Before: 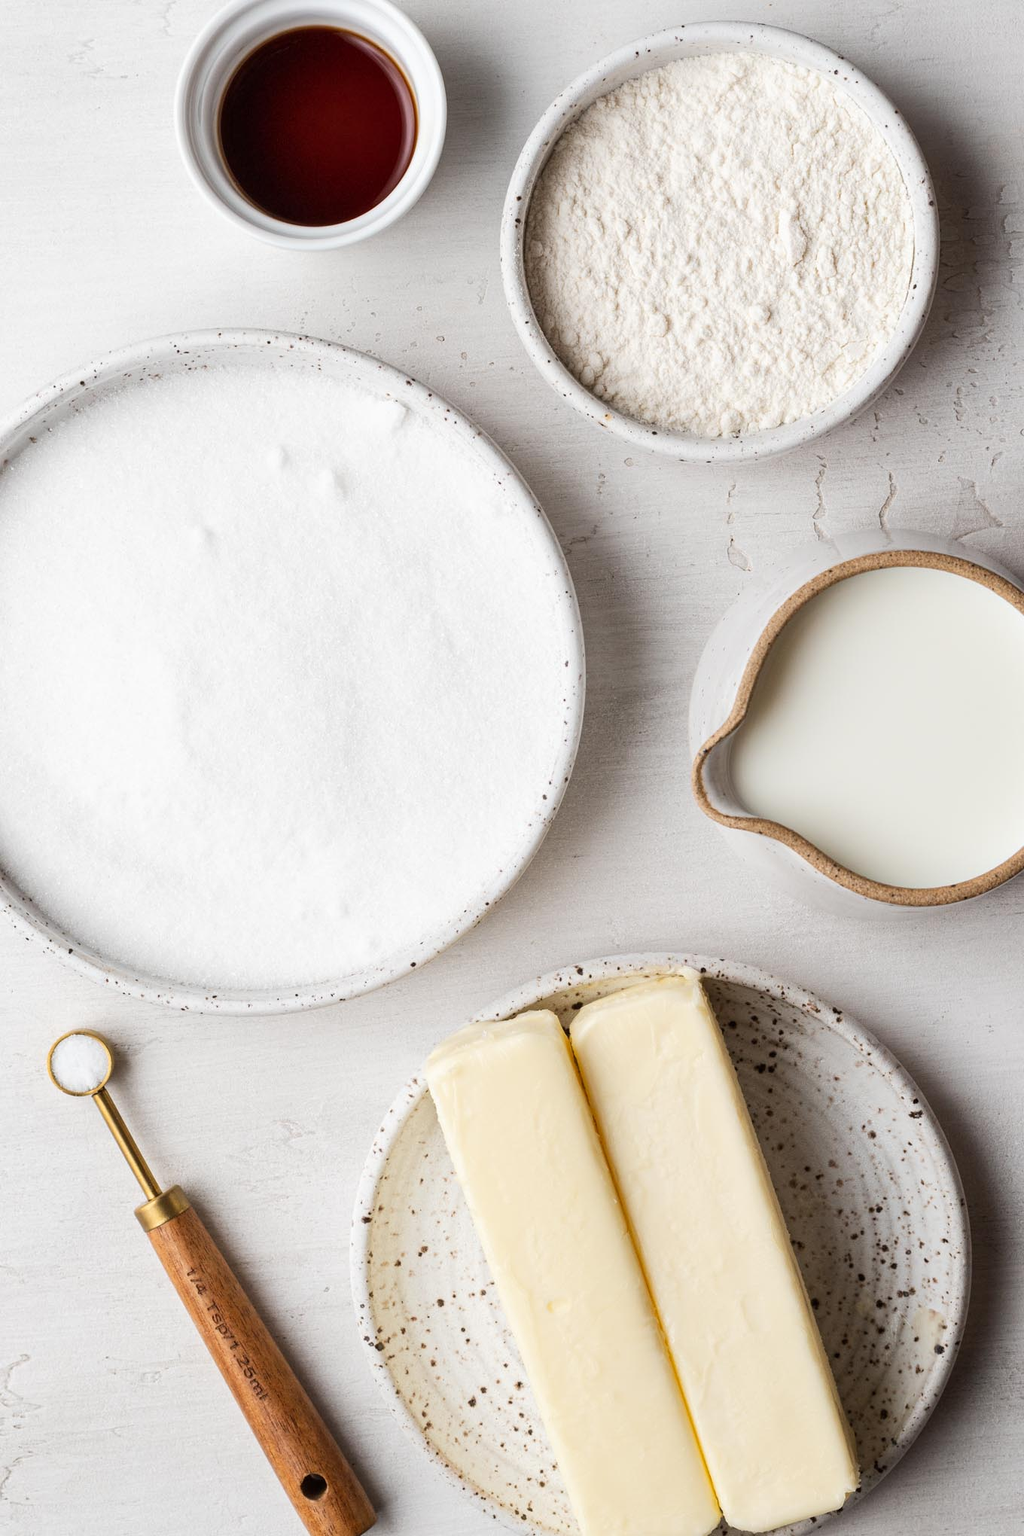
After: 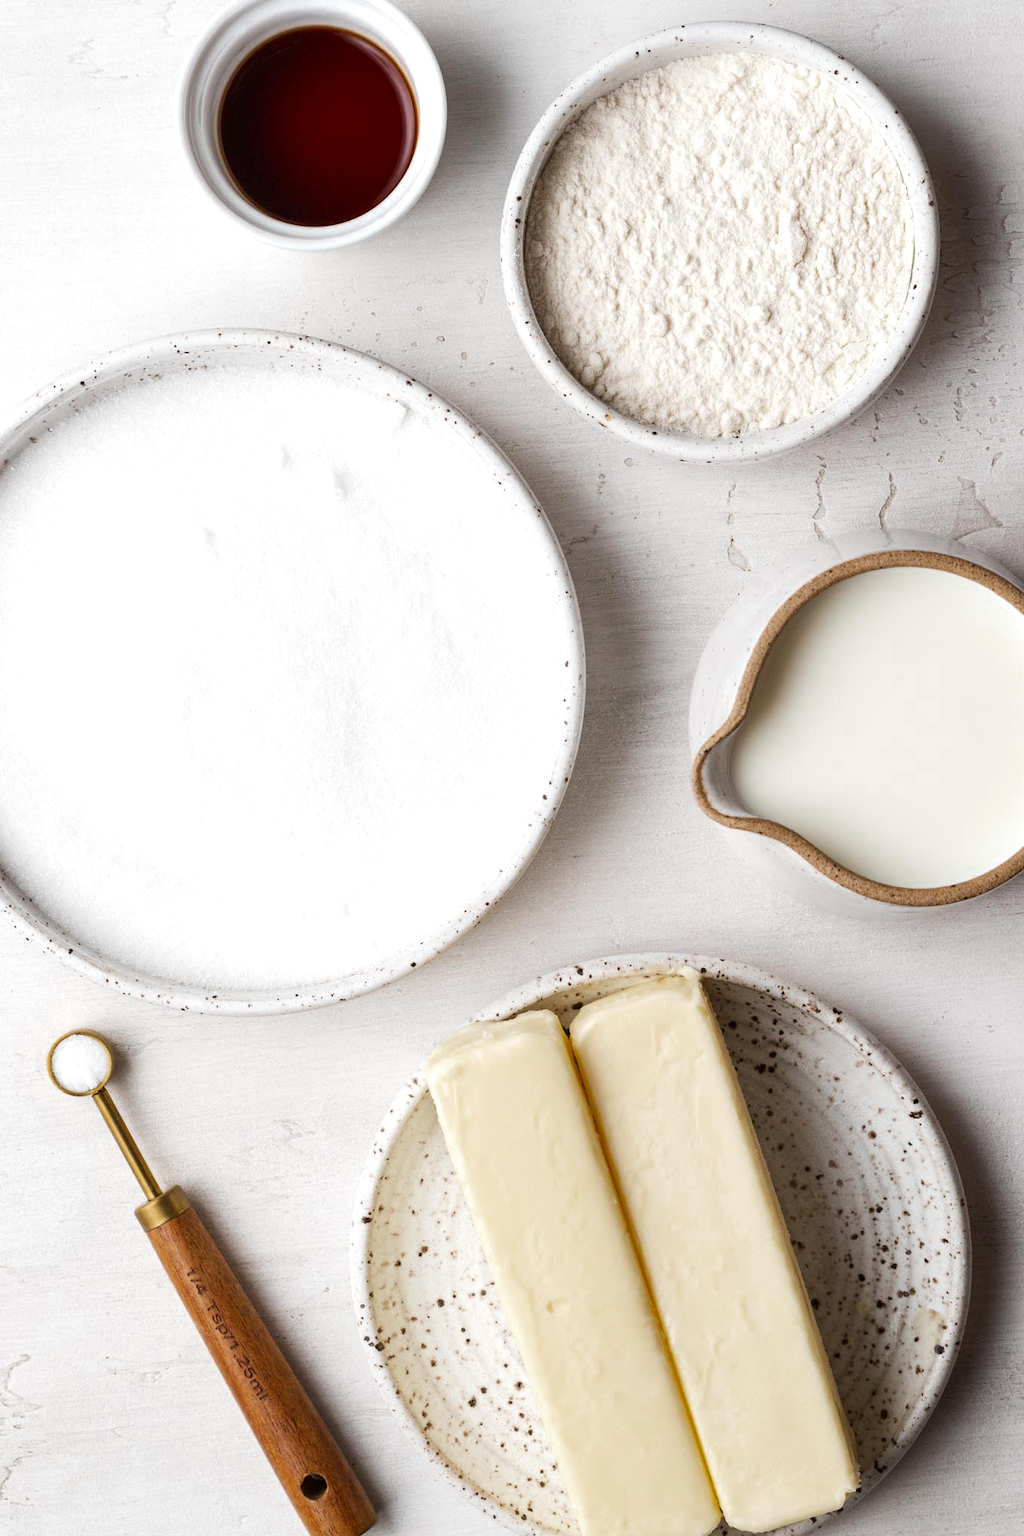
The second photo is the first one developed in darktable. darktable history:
color zones: curves: ch0 [(0.27, 0.396) (0.563, 0.504) (0.75, 0.5) (0.787, 0.307)]
exposure: exposure 0.197 EV, compensate highlight preservation false
